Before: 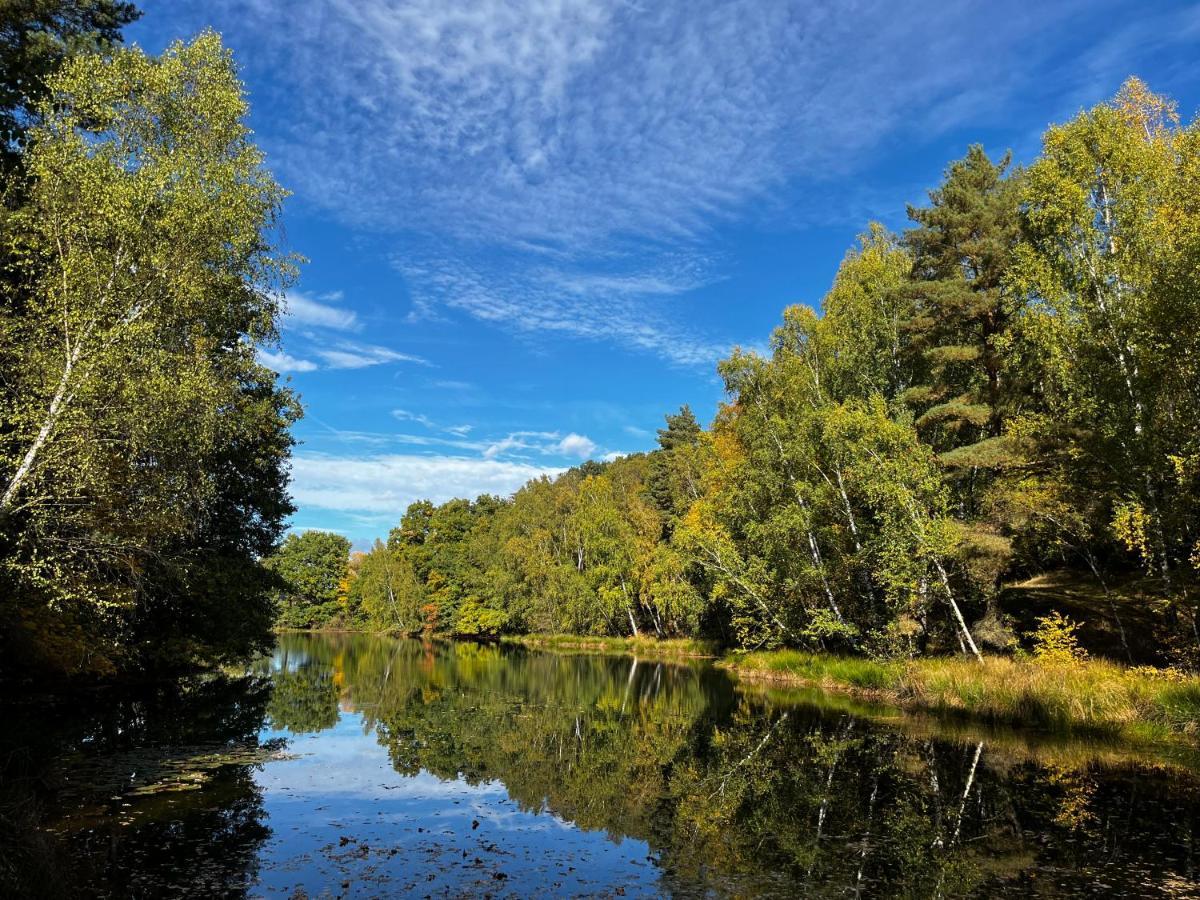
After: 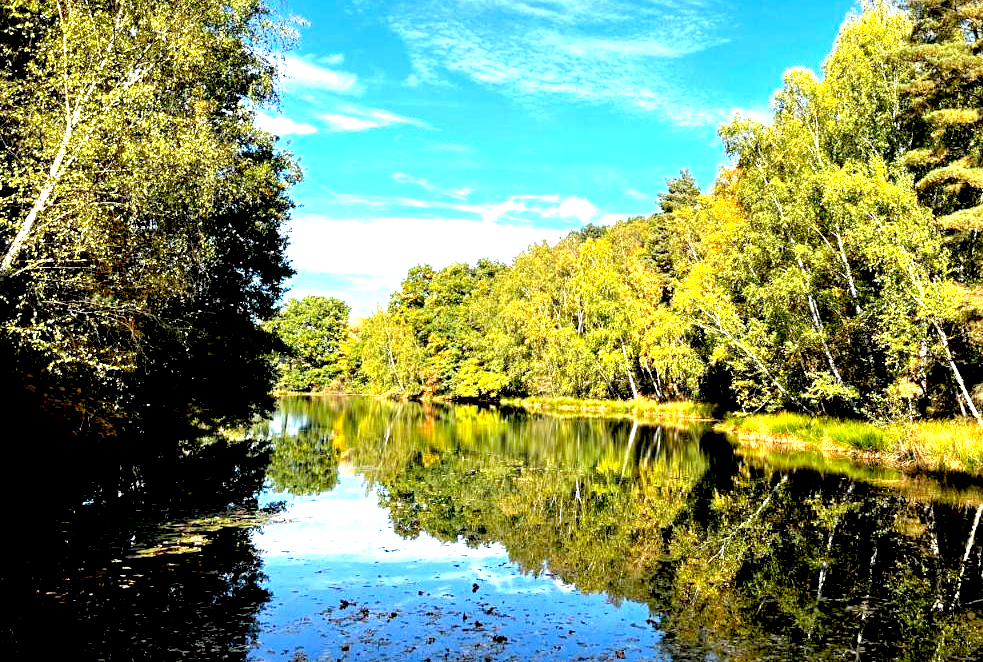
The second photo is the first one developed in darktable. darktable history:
levels: mode automatic, levels [0.026, 0.507, 0.987]
exposure: black level correction 0.014, exposure 1.795 EV, compensate highlight preservation false
crop: top 26.44%, right 18.045%
